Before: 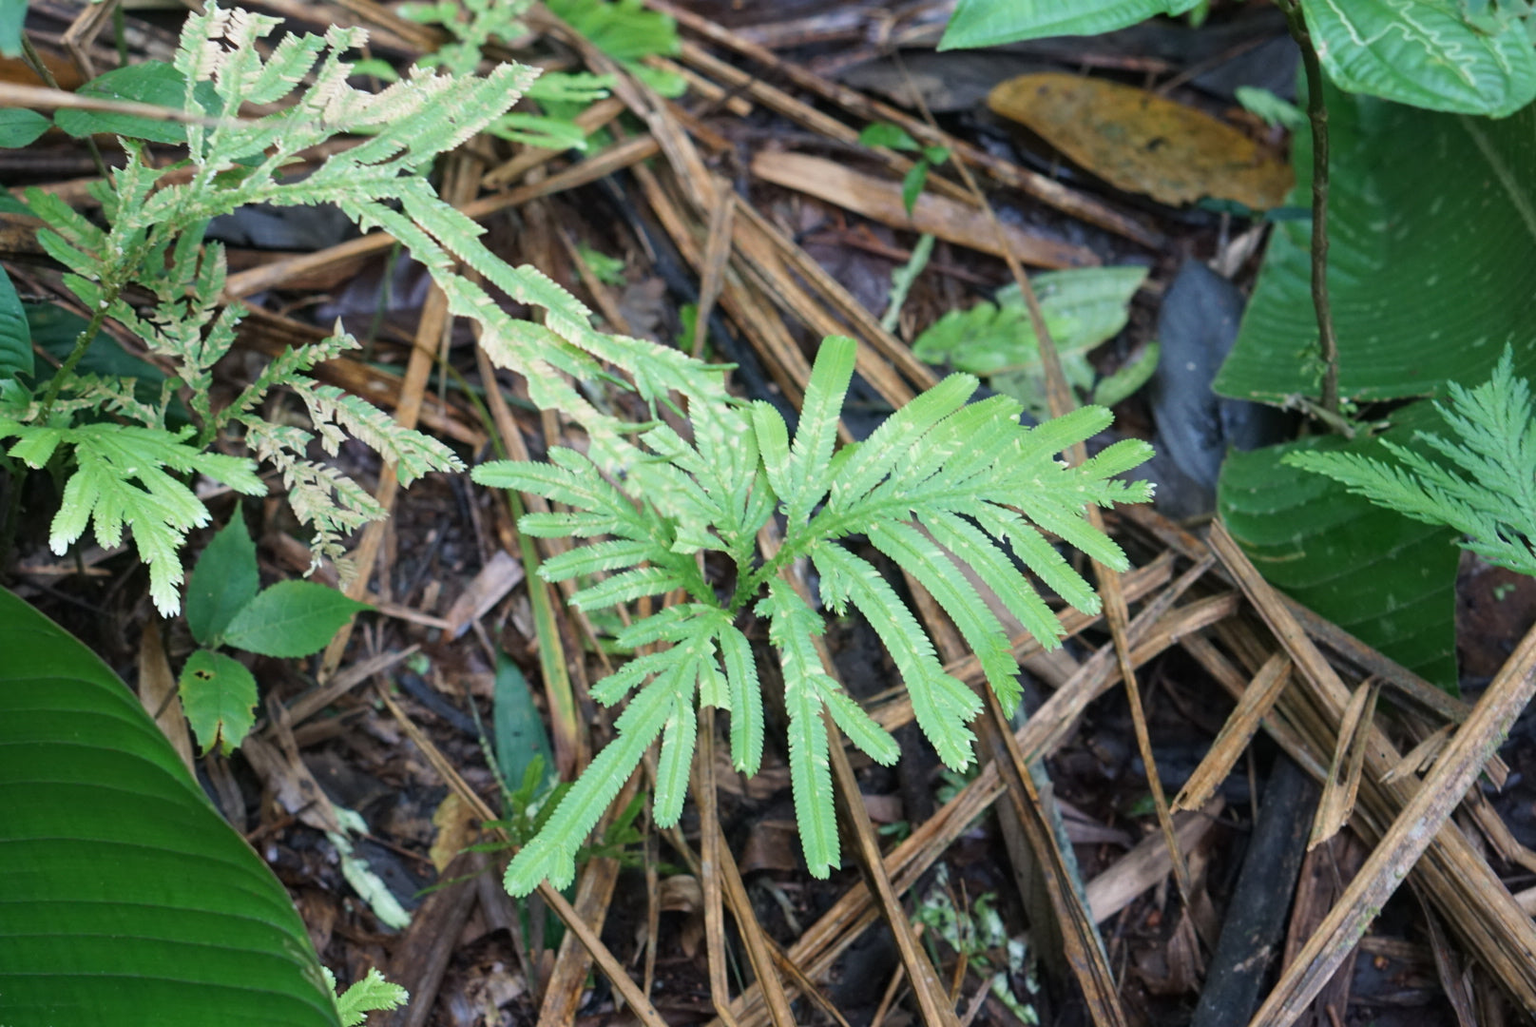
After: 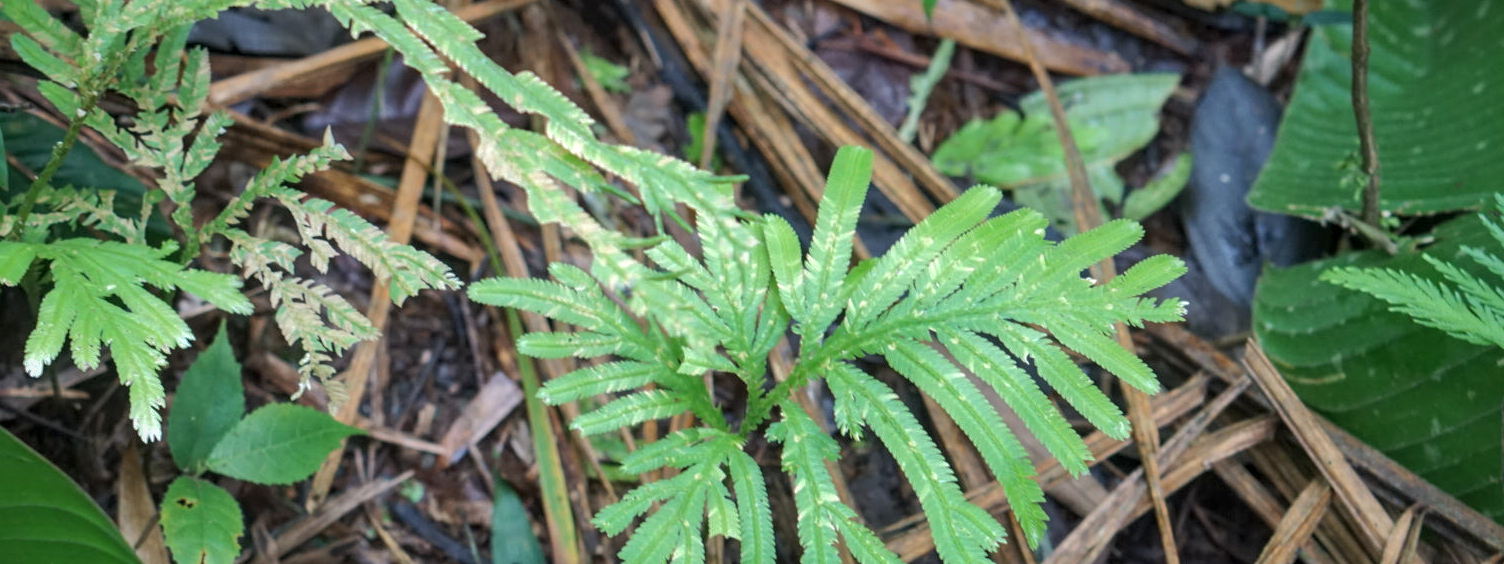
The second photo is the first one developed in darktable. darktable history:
exposure: exposure 0.2 EV, compensate highlight preservation false
shadows and highlights: shadows 40, highlights -60
local contrast: on, module defaults
crop: left 1.744%, top 19.225%, right 5.069%, bottom 28.357%
